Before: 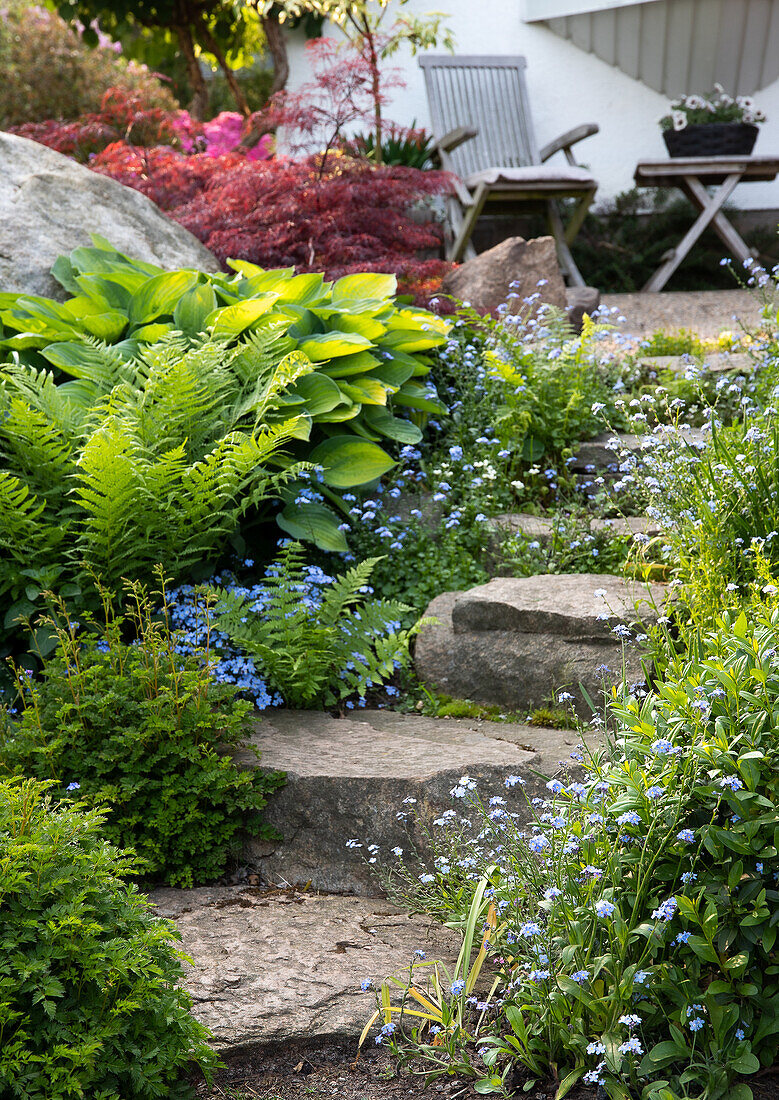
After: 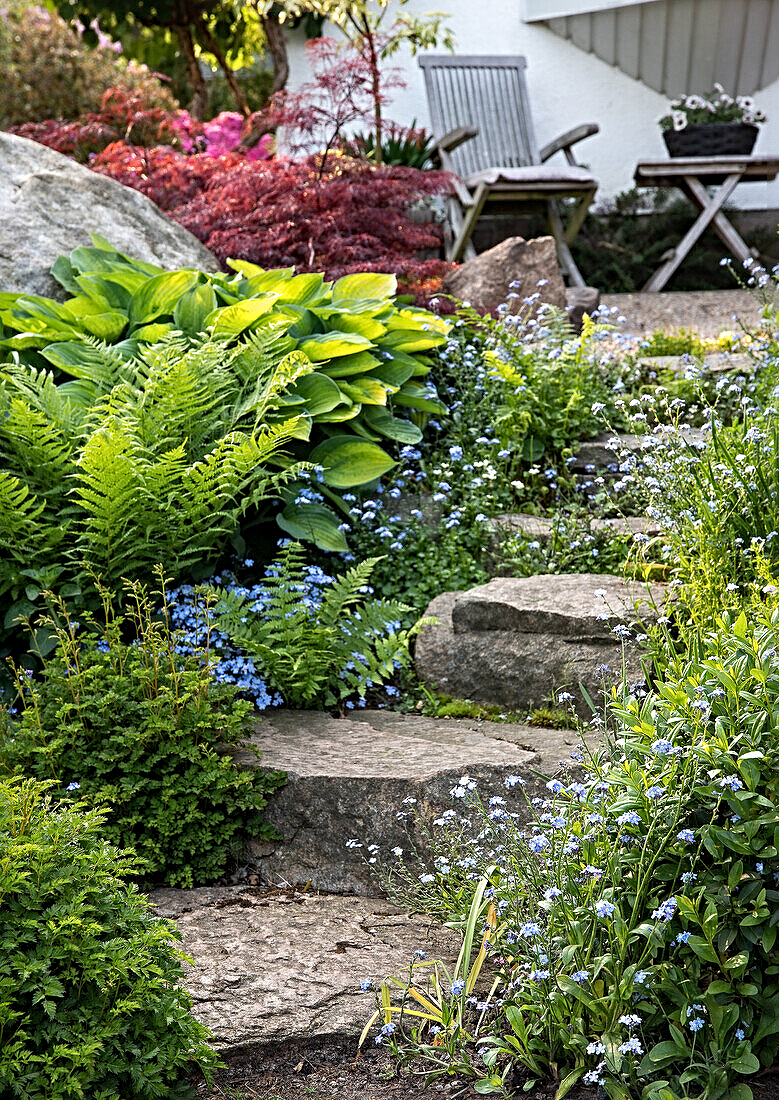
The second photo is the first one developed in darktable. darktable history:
local contrast: on, module defaults
sharpen: radius 4.831
